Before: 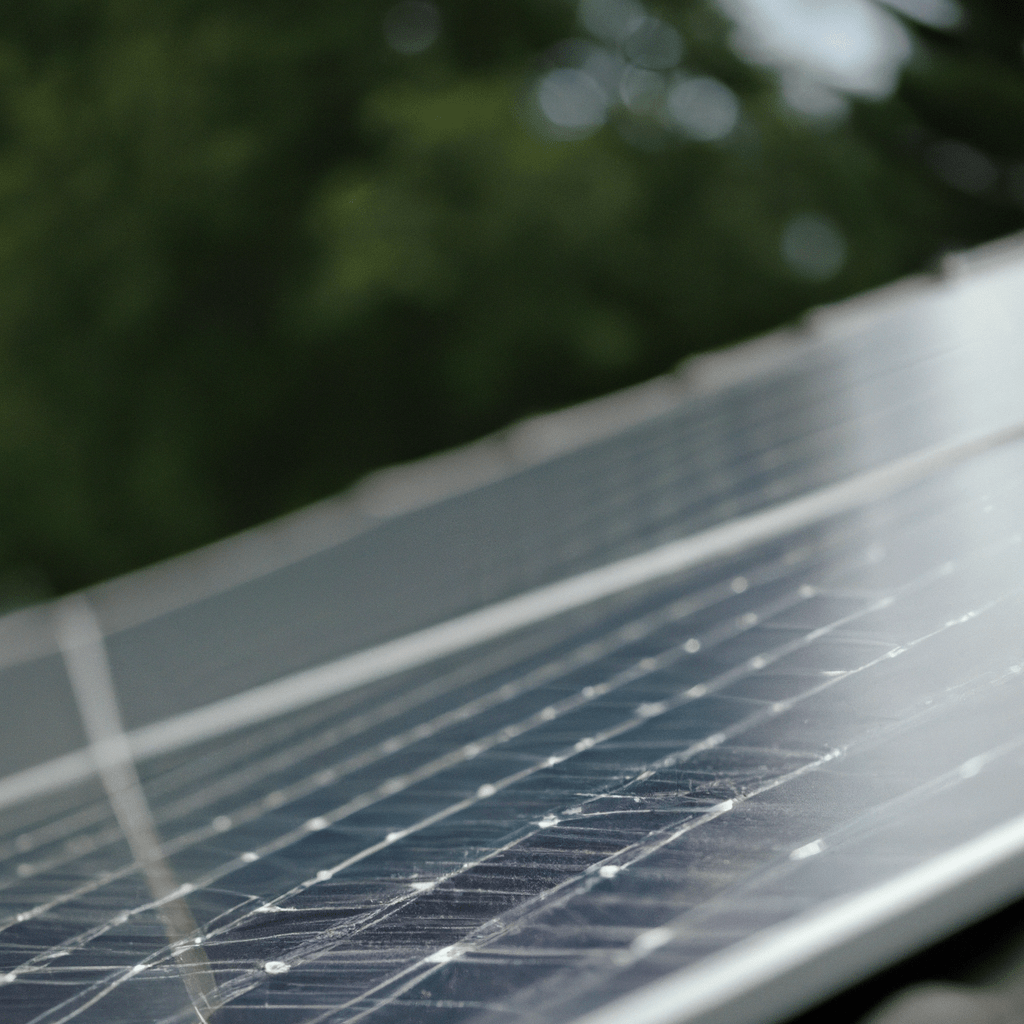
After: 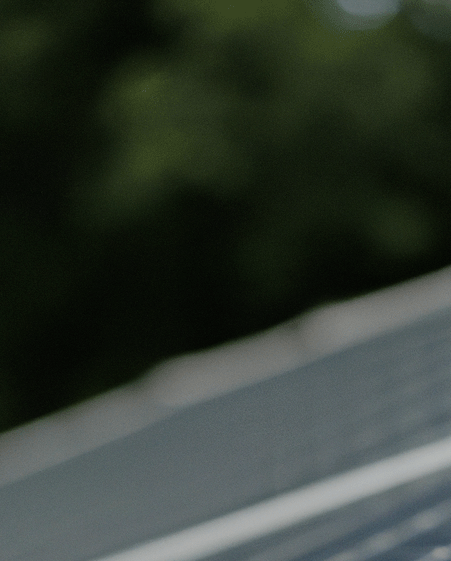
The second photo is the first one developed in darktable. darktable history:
crop: left 20.248%, top 10.86%, right 35.675%, bottom 34.321%
filmic rgb: black relative exposure -7.65 EV, white relative exposure 4.56 EV, hardness 3.61
